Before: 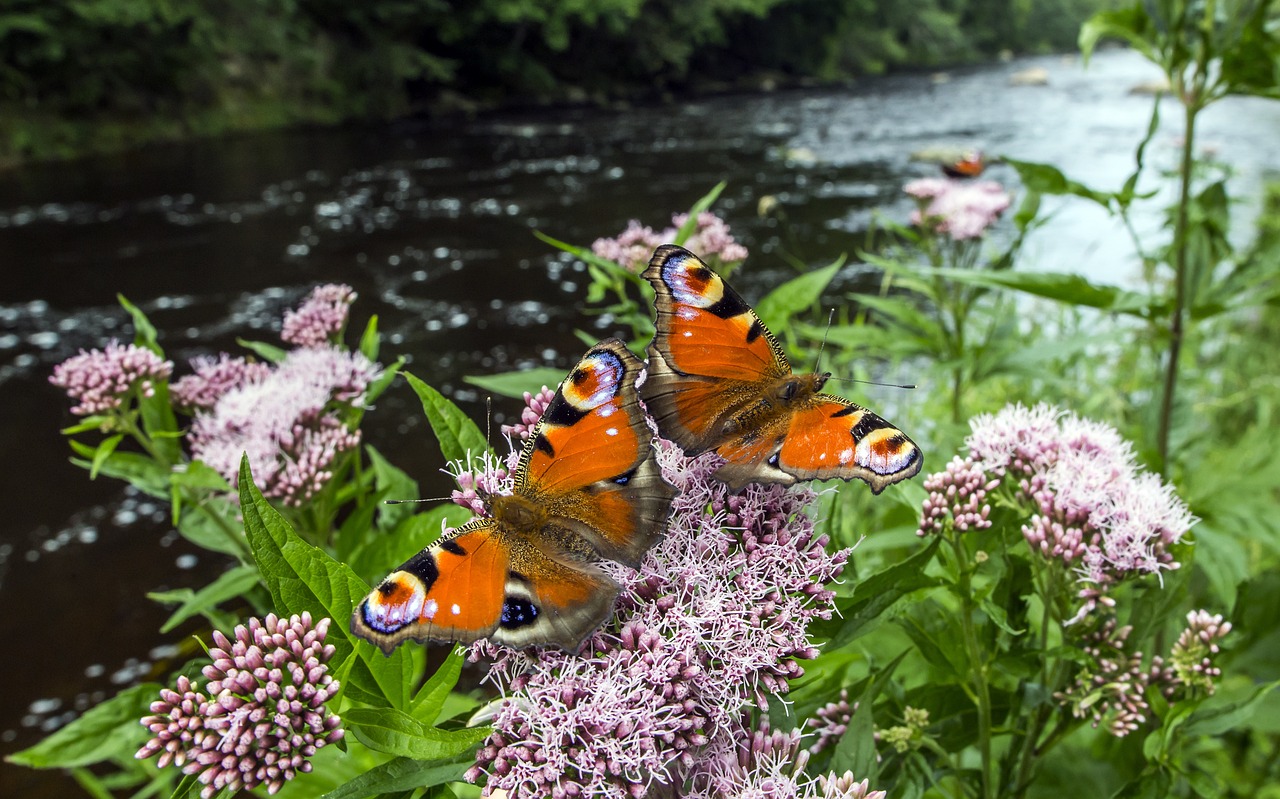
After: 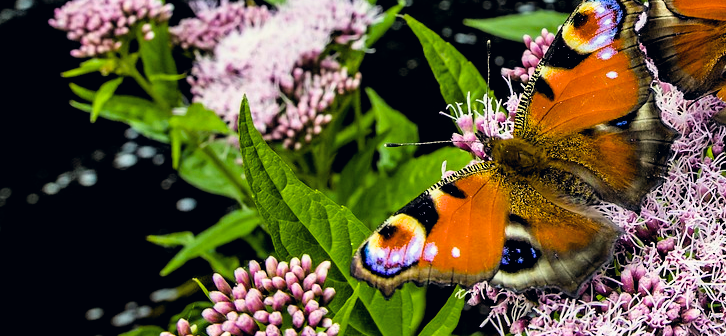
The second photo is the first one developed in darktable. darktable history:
crop: top 44.704%, right 43.261%, bottom 13.125%
filmic rgb: black relative exposure -3.71 EV, white relative exposure 2.75 EV, dynamic range scaling -5.21%, hardness 3.05
color correction: highlights a* 0.307, highlights b* 2.65, shadows a* -1.28, shadows b* -4.03
color balance rgb: linear chroma grading › global chroma 14.908%, perceptual saturation grading › global saturation 25.886%, global vibrance 18.359%
